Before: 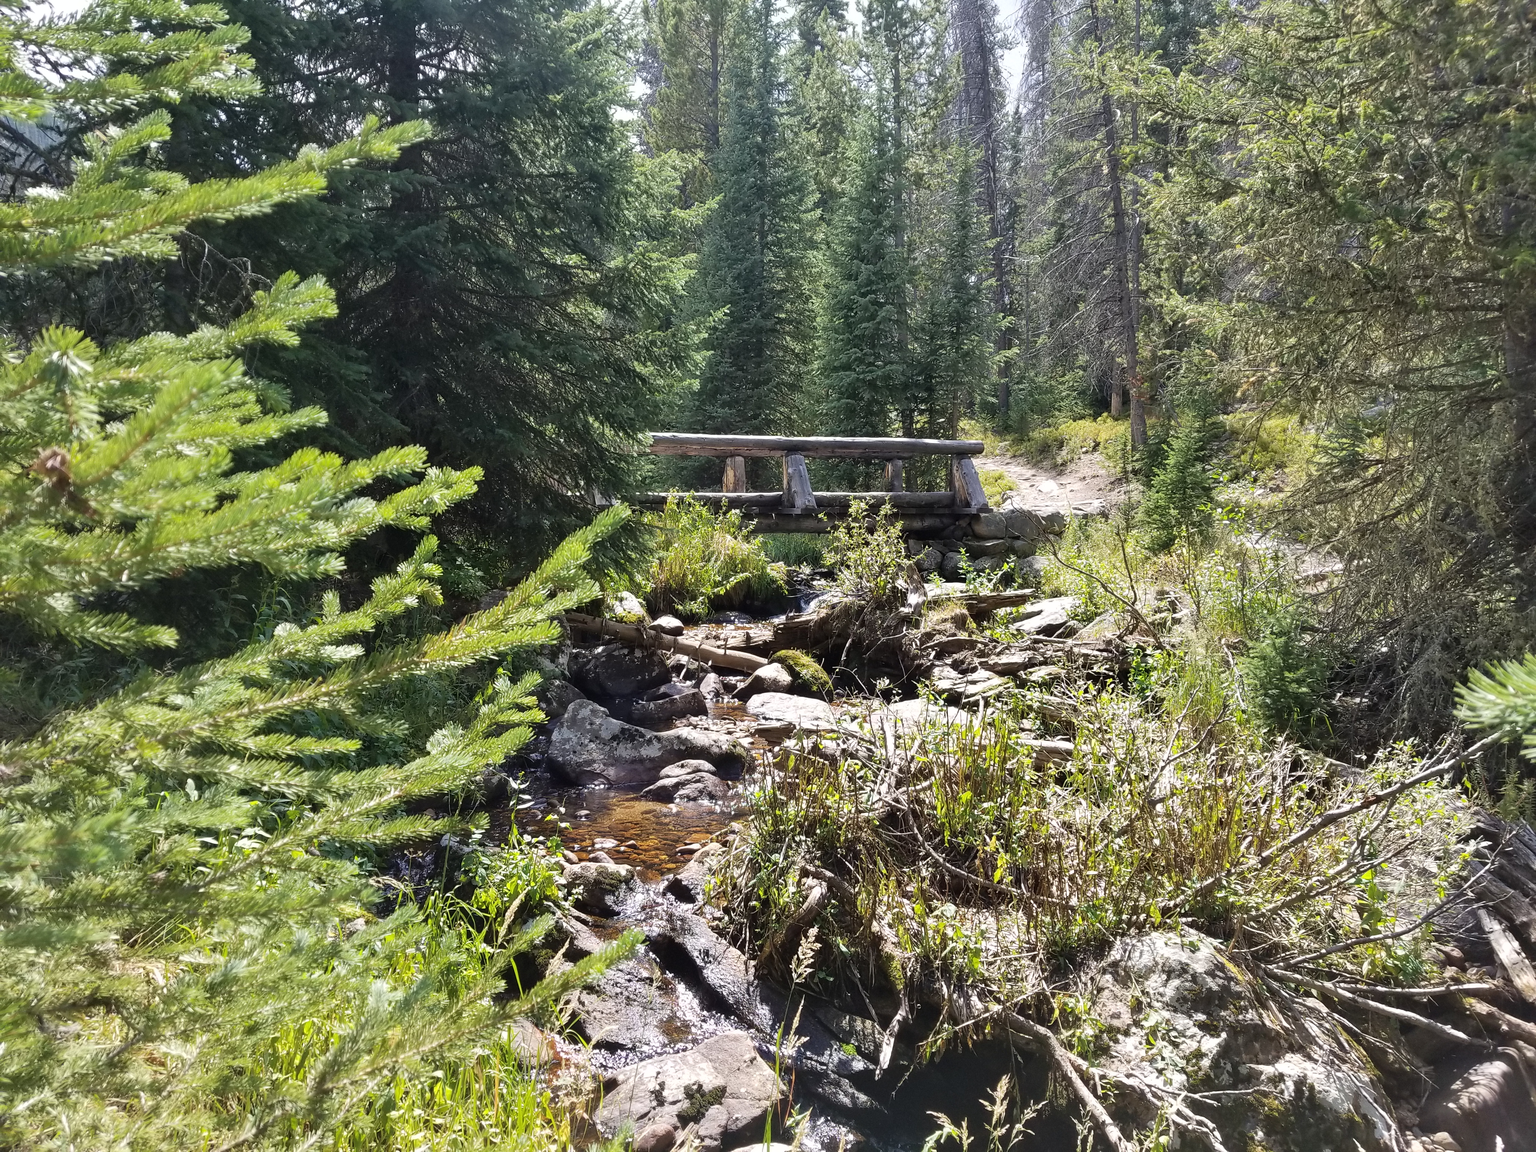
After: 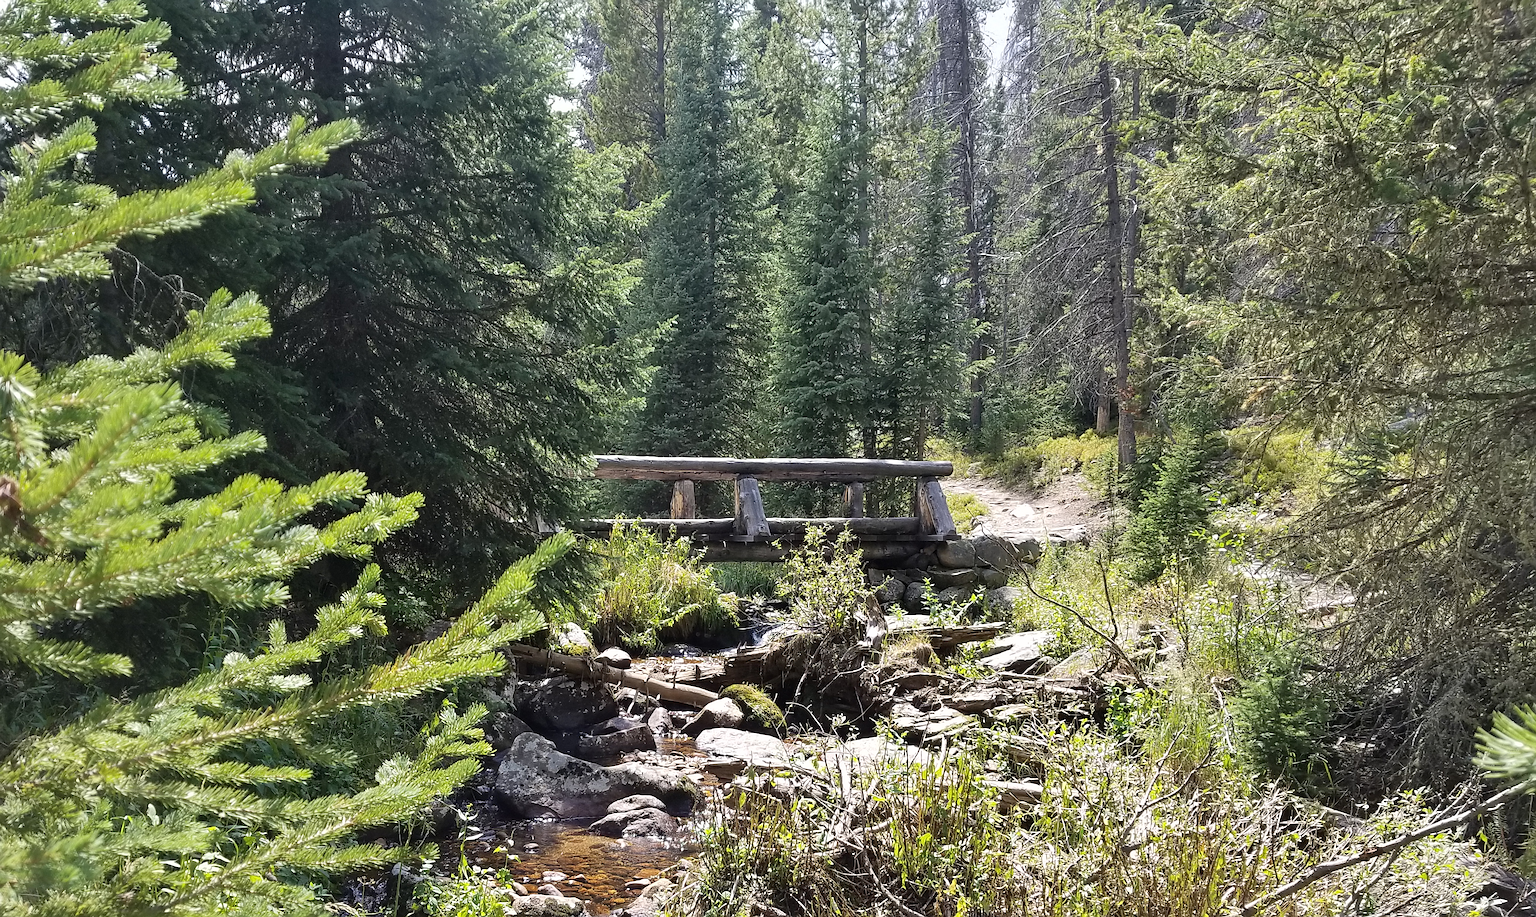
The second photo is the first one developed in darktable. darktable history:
crop: bottom 19.644%
rotate and perspective: rotation 0.062°, lens shift (vertical) 0.115, lens shift (horizontal) -0.133, crop left 0.047, crop right 0.94, crop top 0.061, crop bottom 0.94
sharpen: on, module defaults
